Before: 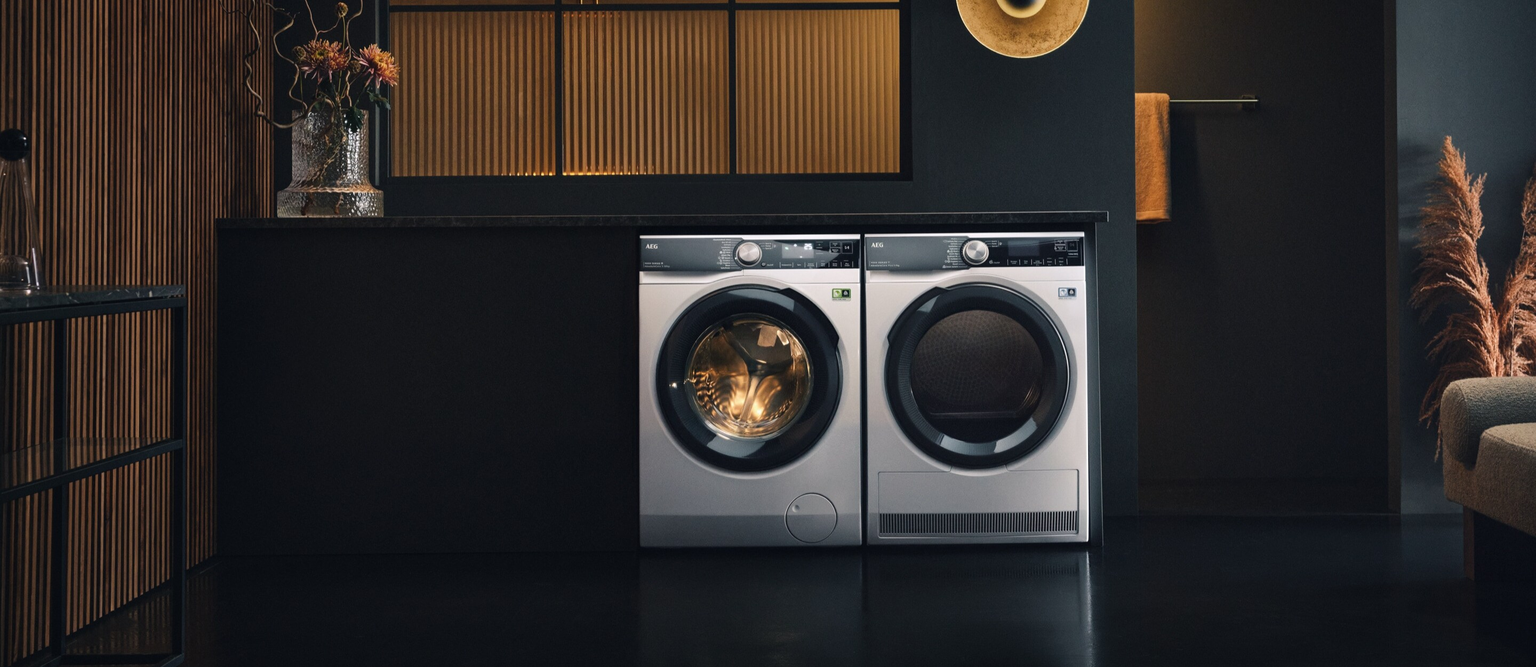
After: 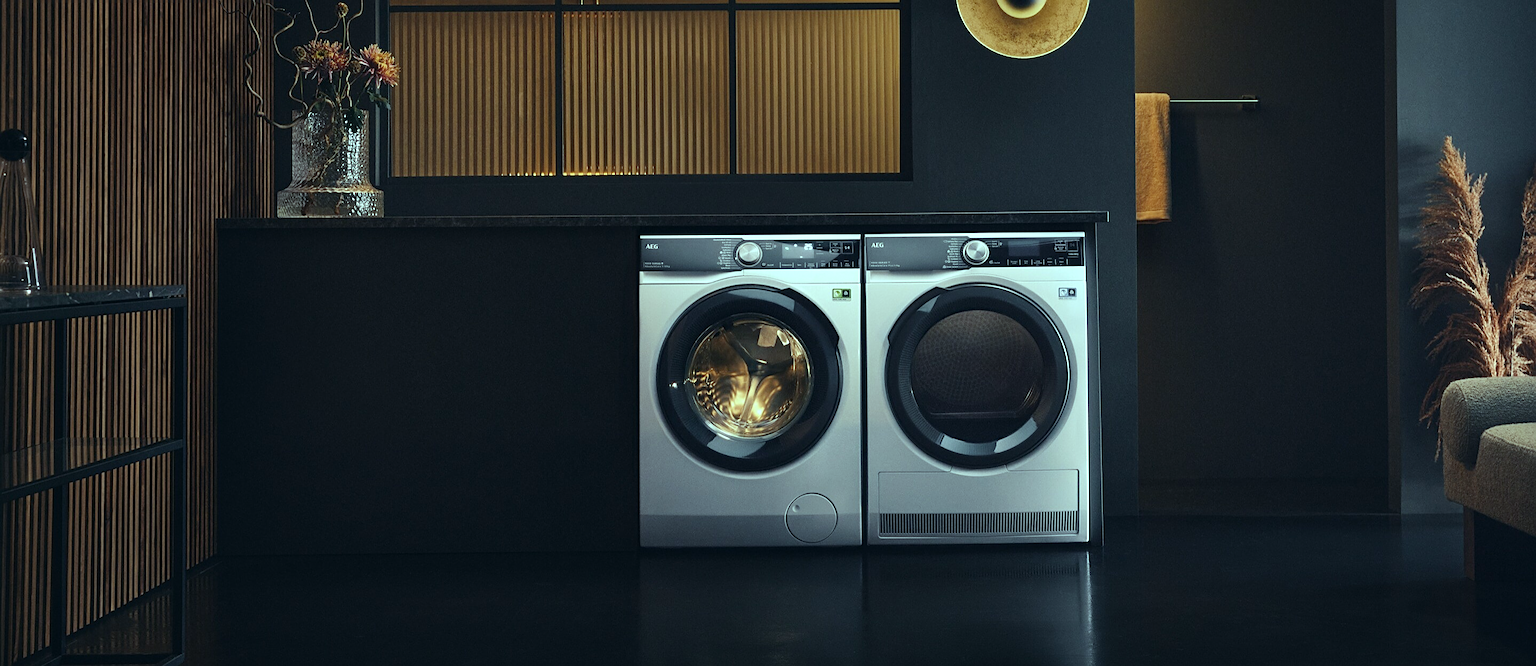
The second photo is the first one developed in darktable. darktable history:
color balance: mode lift, gamma, gain (sRGB), lift [0.997, 0.979, 1.021, 1.011], gamma [1, 1.084, 0.916, 0.998], gain [1, 0.87, 1.13, 1.101], contrast 4.55%, contrast fulcrum 38.24%, output saturation 104.09%
sharpen: on, module defaults
tone equalizer: on, module defaults
